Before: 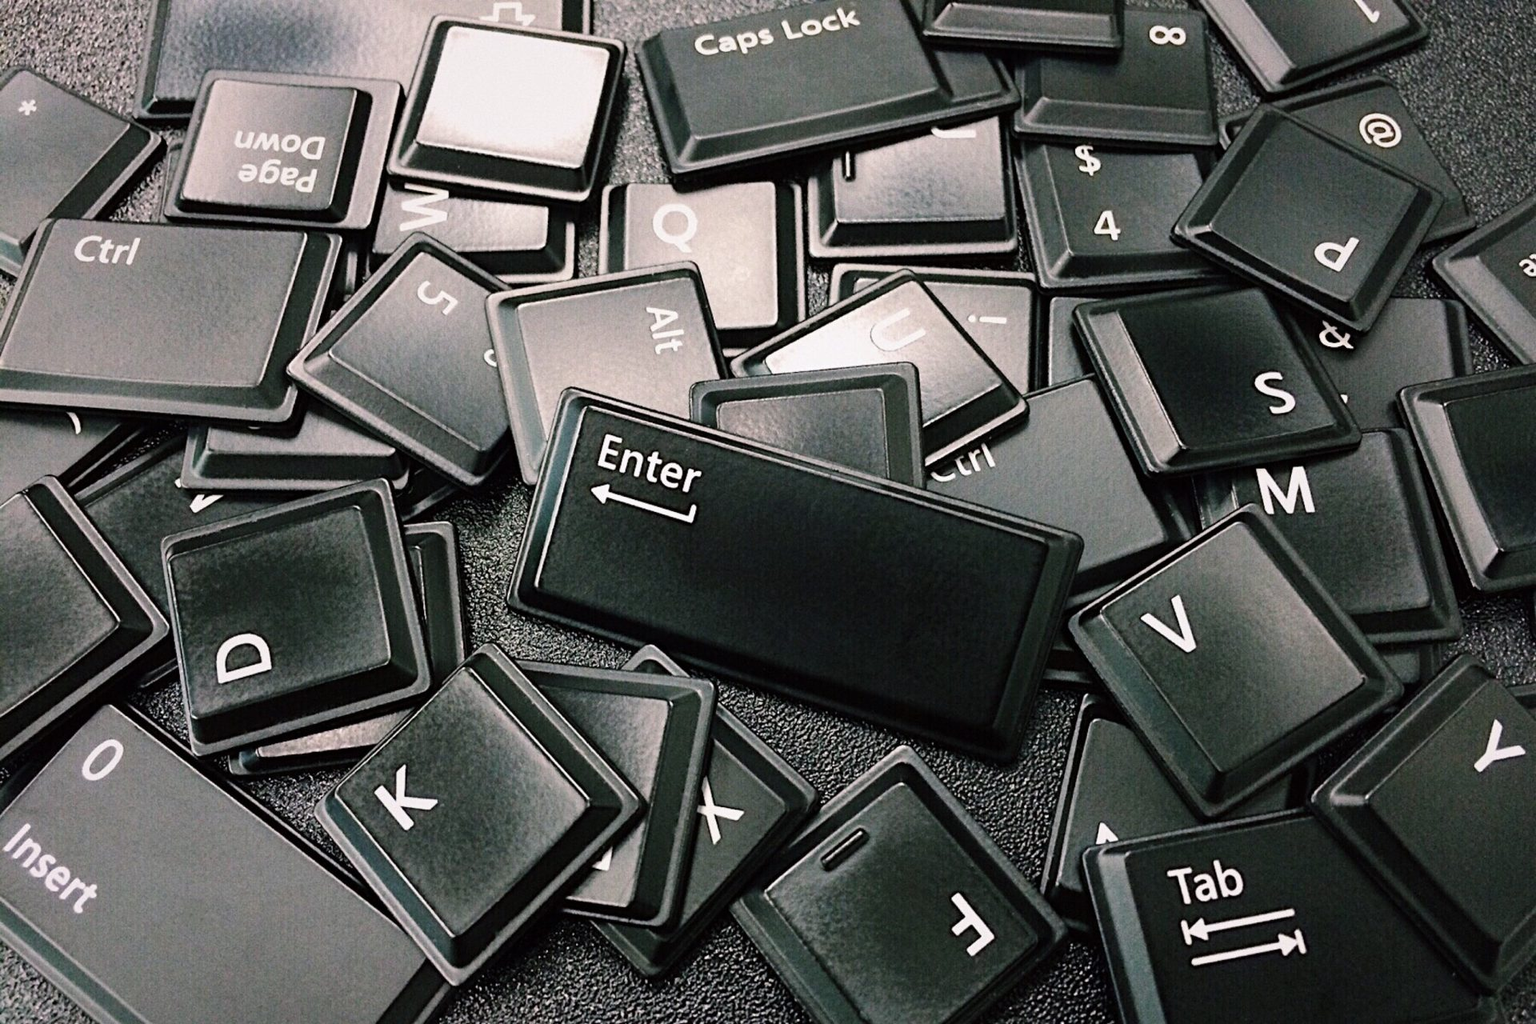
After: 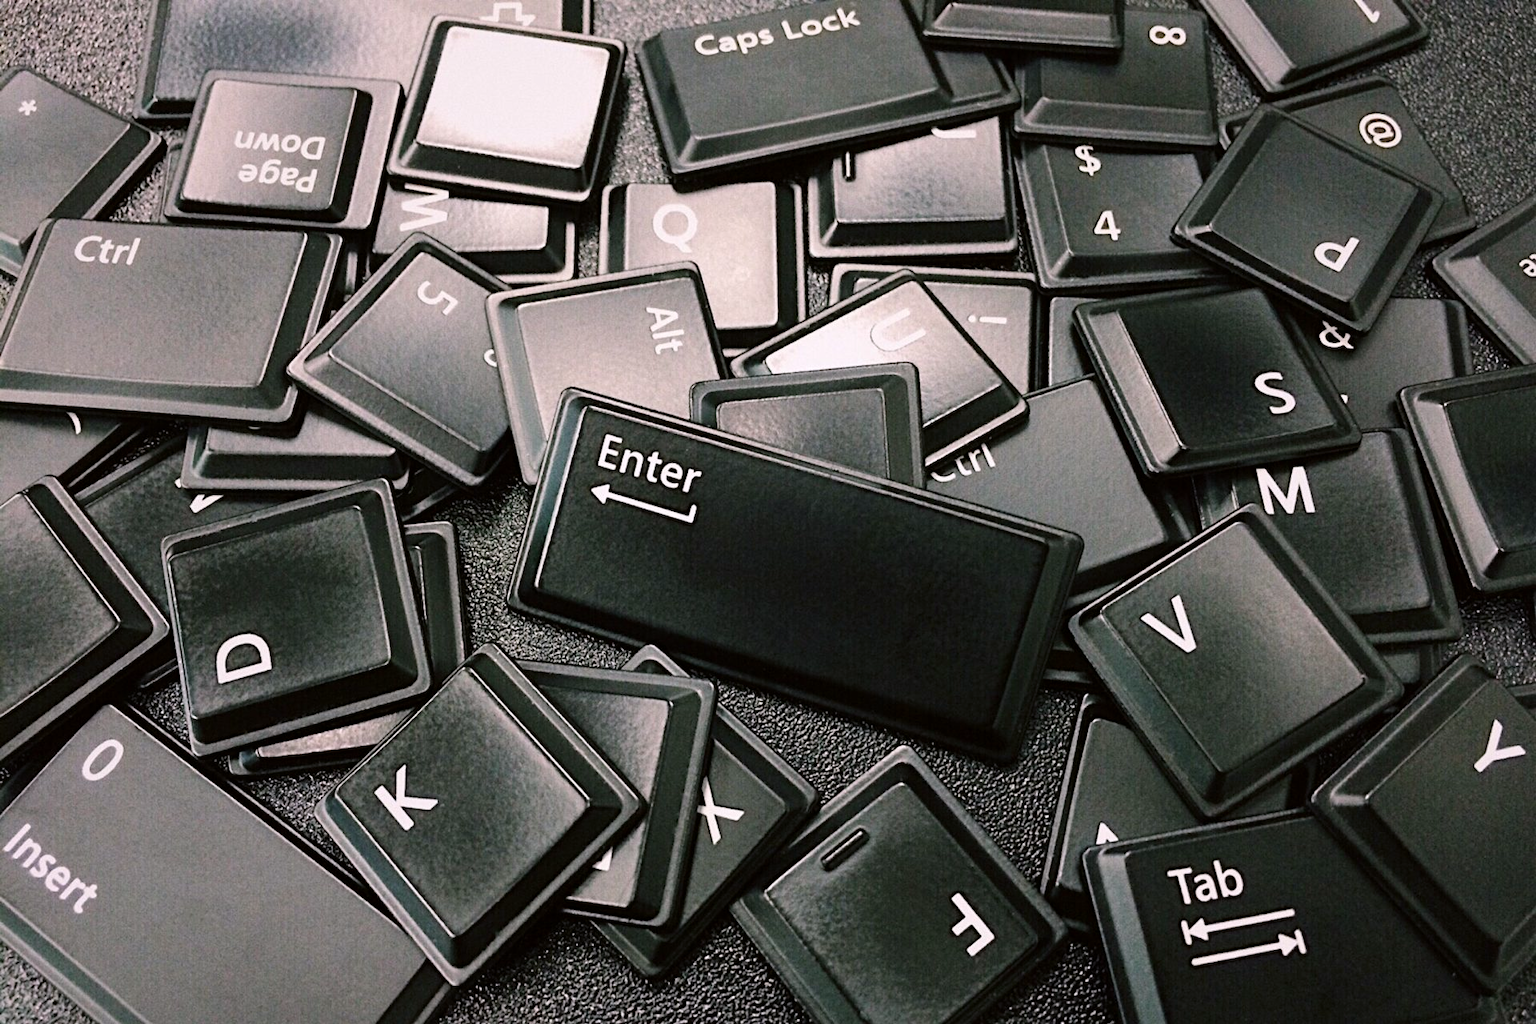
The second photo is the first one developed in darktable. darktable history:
color correction: highlights a* 2.99, highlights b* -1.49, shadows a* -0.071, shadows b* 2.34, saturation 0.976
